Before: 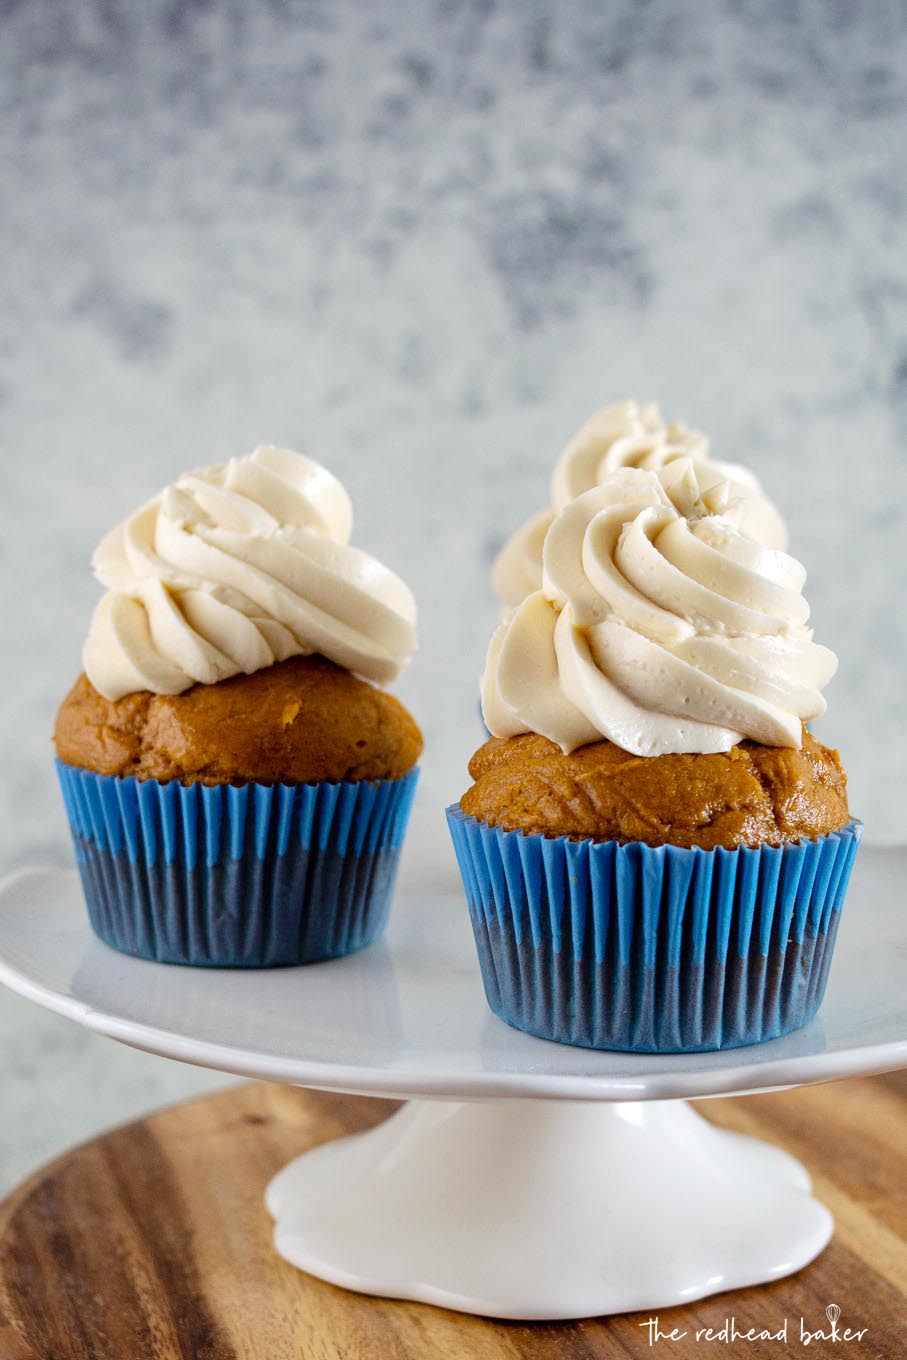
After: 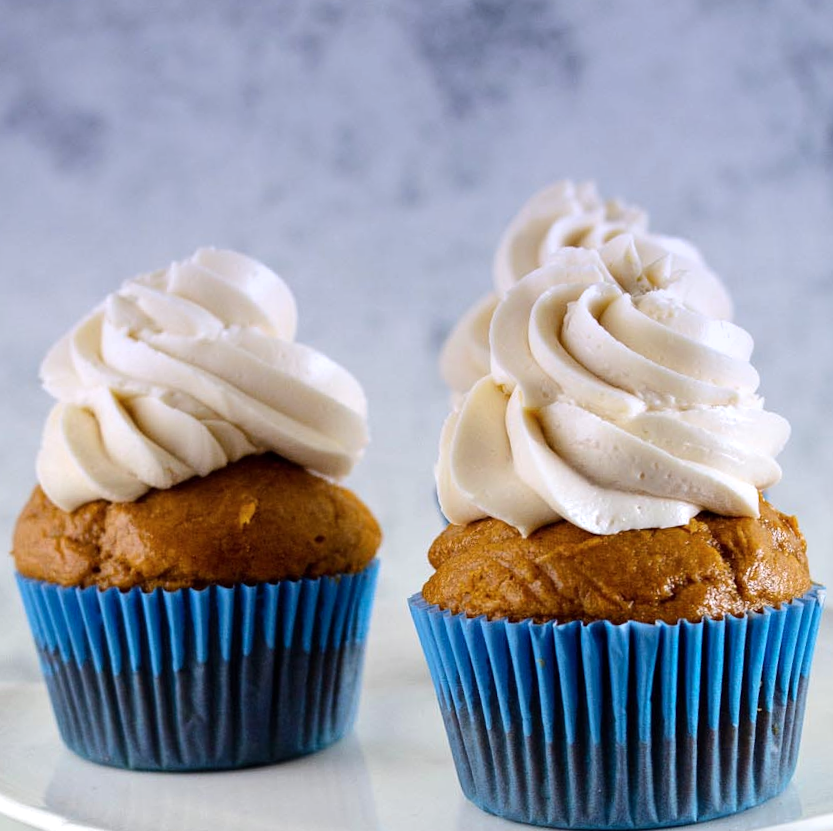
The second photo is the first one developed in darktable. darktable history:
crop: left 5.596%, top 10.314%, right 3.534%, bottom 19.395%
rotate and perspective: rotation -3.52°, crop left 0.036, crop right 0.964, crop top 0.081, crop bottom 0.919
graduated density: hue 238.83°, saturation 50%
tone equalizer: -8 EV -0.417 EV, -7 EV -0.389 EV, -6 EV -0.333 EV, -5 EV -0.222 EV, -3 EV 0.222 EV, -2 EV 0.333 EV, -1 EV 0.389 EV, +0 EV 0.417 EV, edges refinement/feathering 500, mask exposure compensation -1.57 EV, preserve details no
